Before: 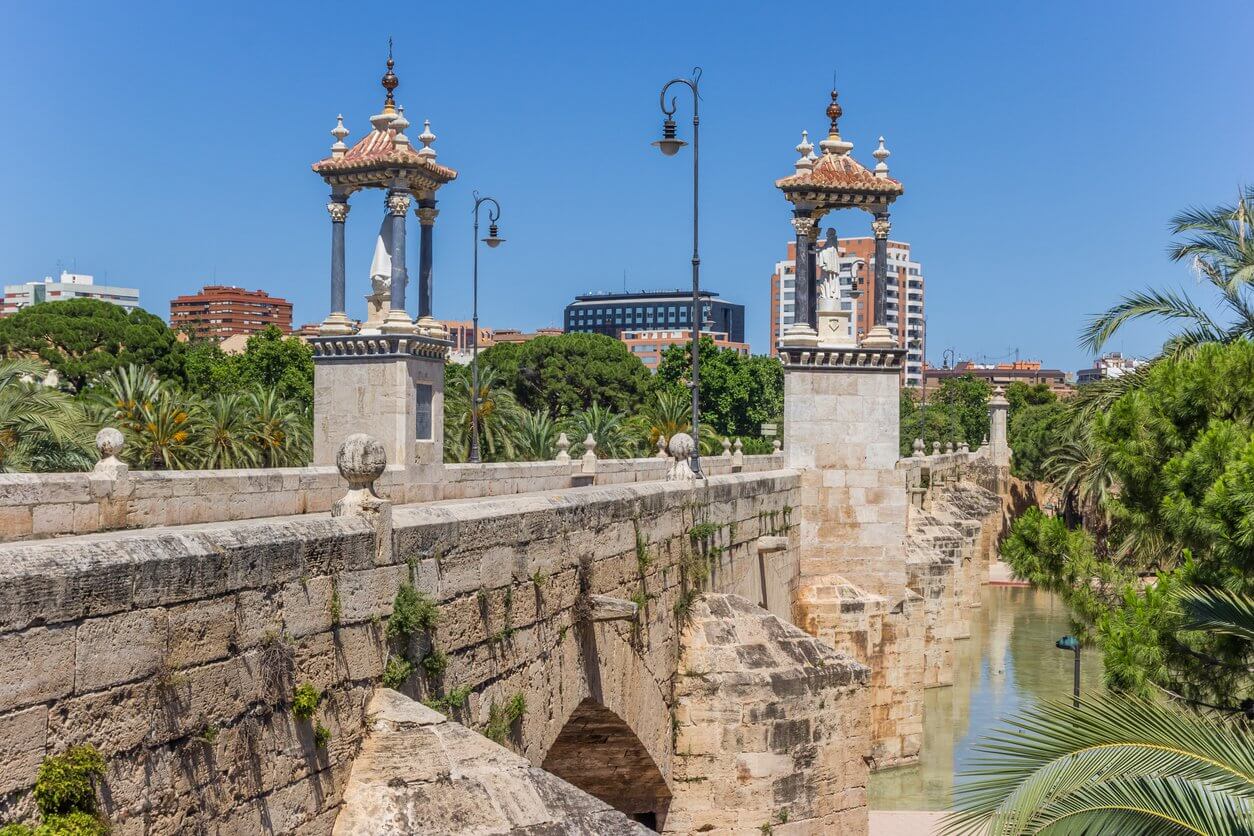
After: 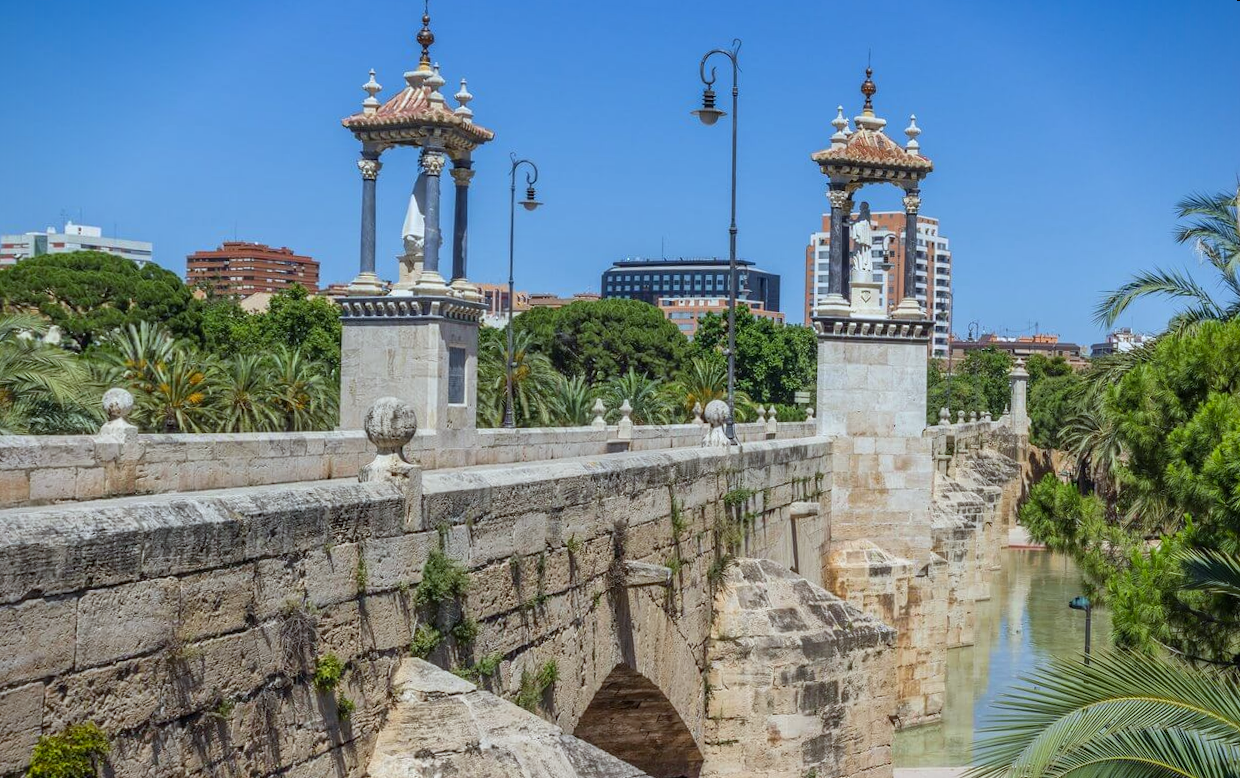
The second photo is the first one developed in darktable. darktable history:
vignetting: fall-off start 88.53%, fall-off radius 44.2%, saturation 0.376, width/height ratio 1.161
white balance: red 0.925, blue 1.046
rotate and perspective: rotation 0.679°, lens shift (horizontal) 0.136, crop left 0.009, crop right 0.991, crop top 0.078, crop bottom 0.95
